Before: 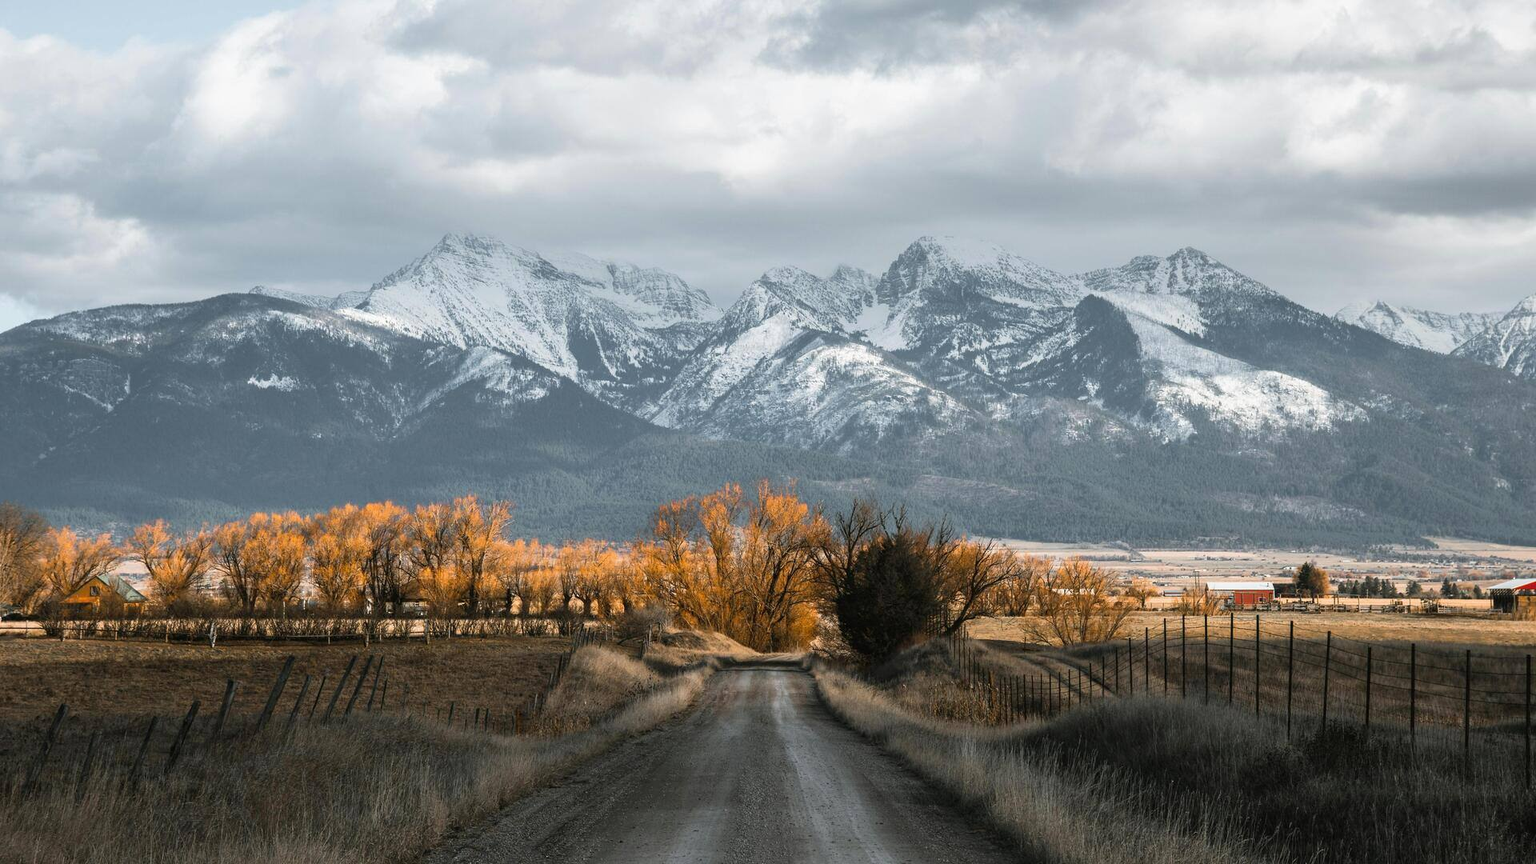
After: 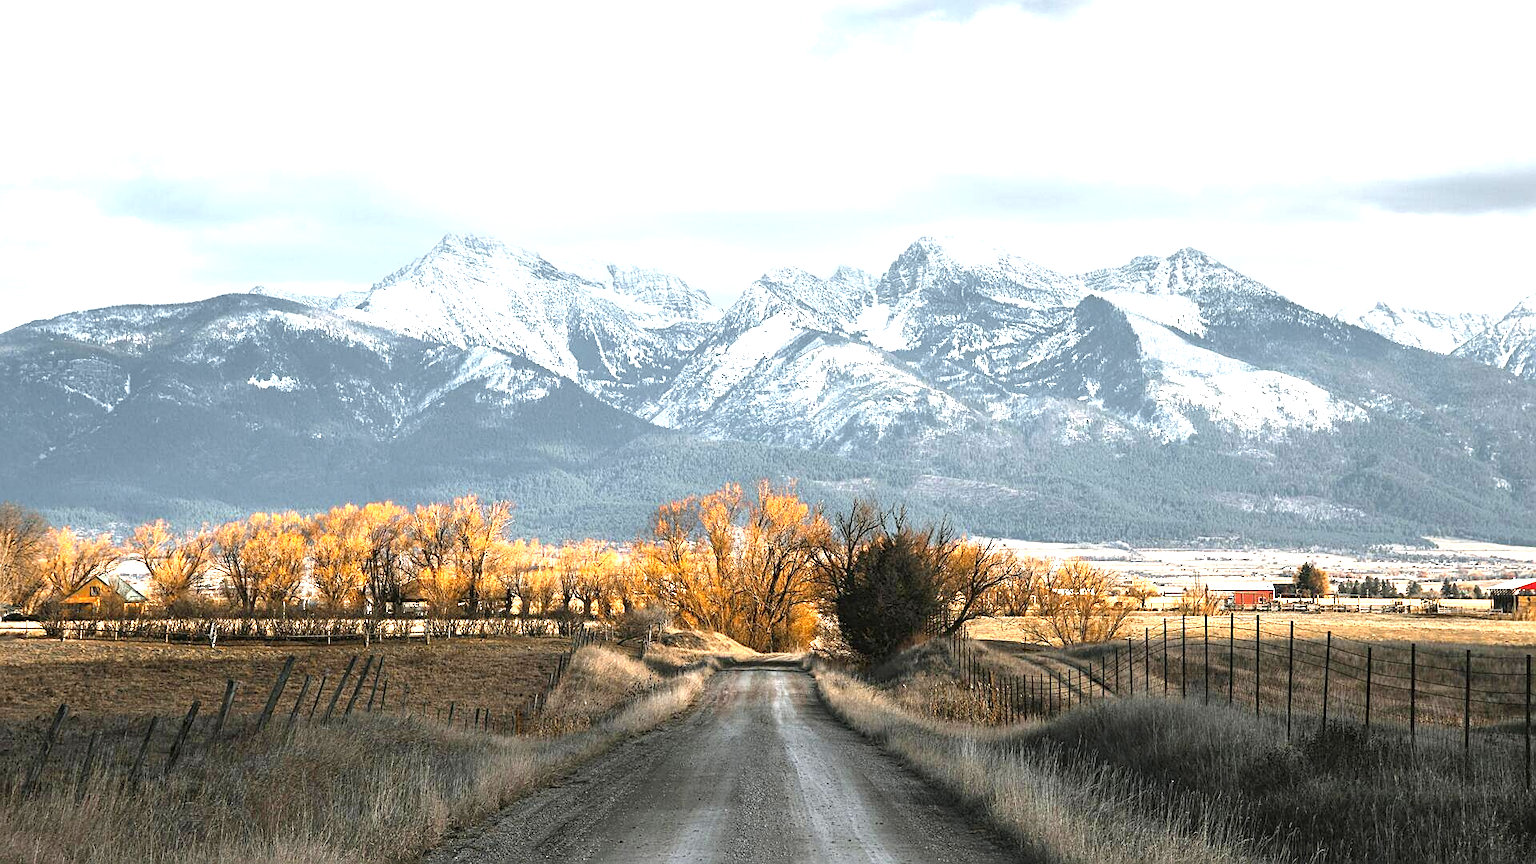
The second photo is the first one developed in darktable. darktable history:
exposure: black level correction 0, exposure 1.199 EV, compensate highlight preservation false
sharpen: on, module defaults
